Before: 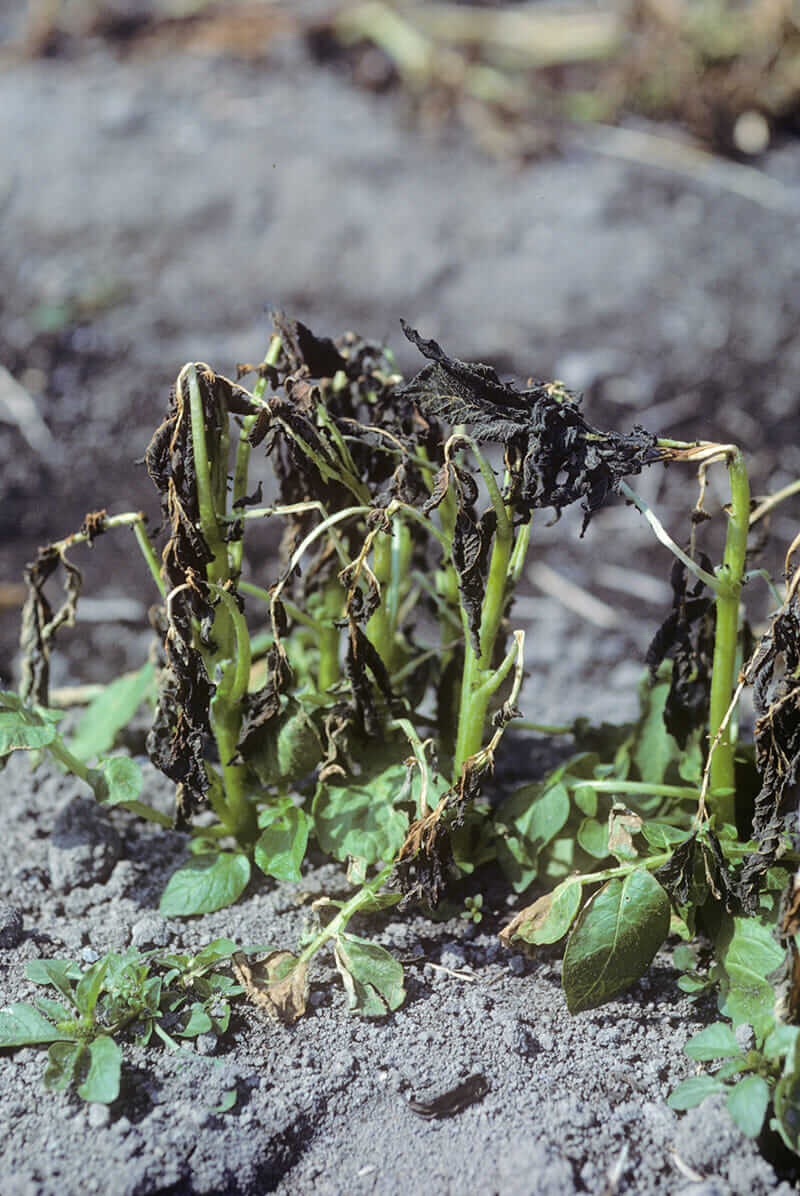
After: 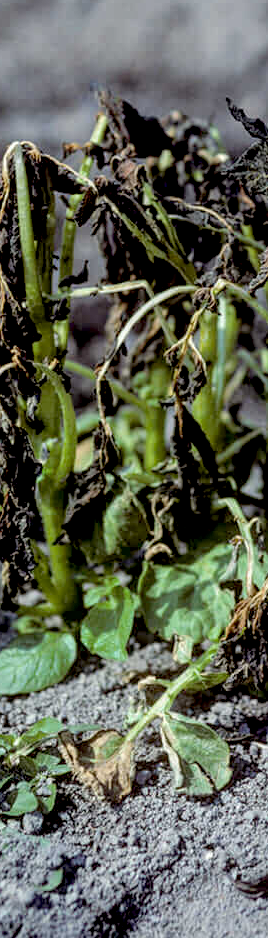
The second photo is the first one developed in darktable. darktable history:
crop and rotate: left 21.864%, top 18.535%, right 44.574%, bottom 2.973%
local contrast: detail 130%
exposure: black level correction 0.028, exposure -0.074 EV, compensate highlight preservation false
